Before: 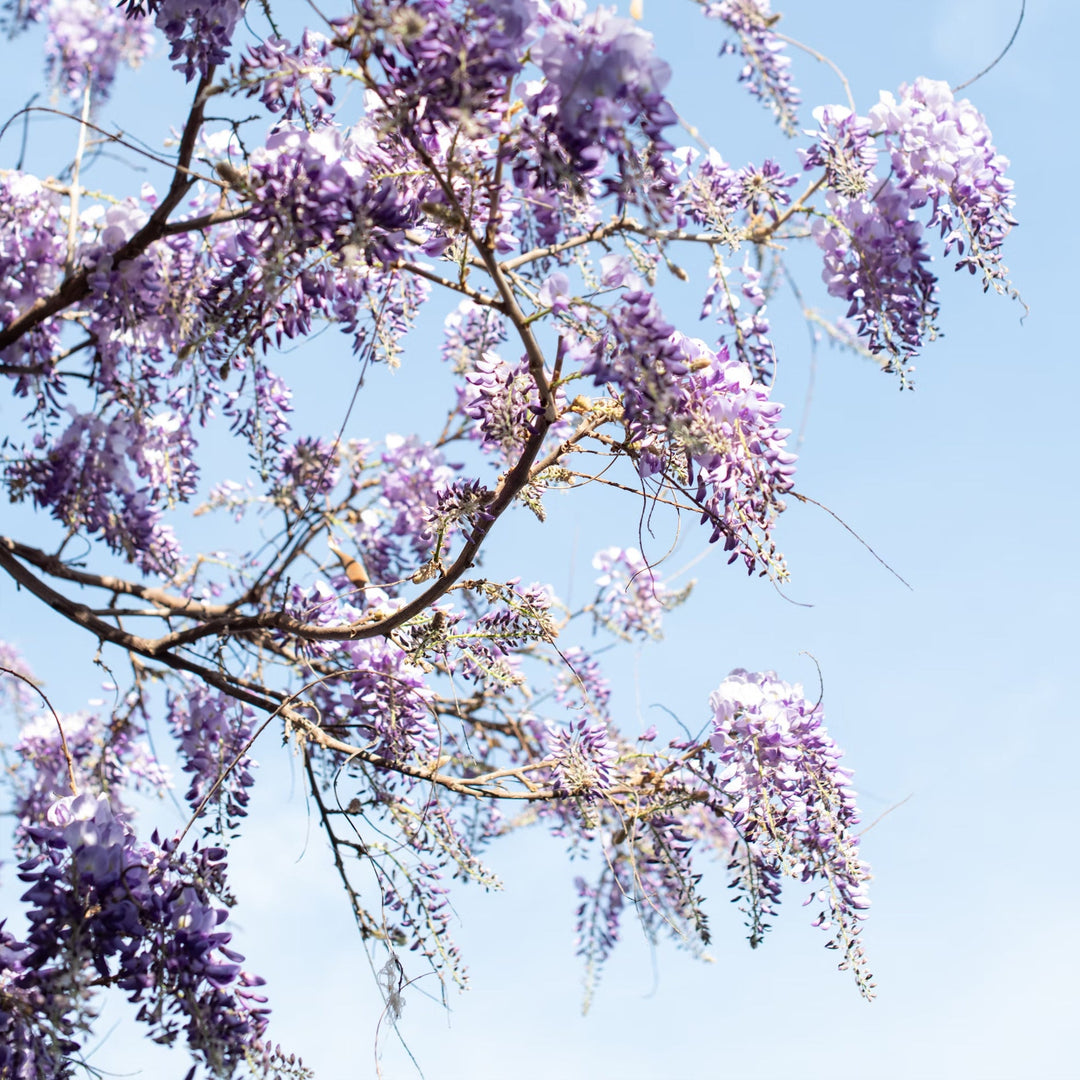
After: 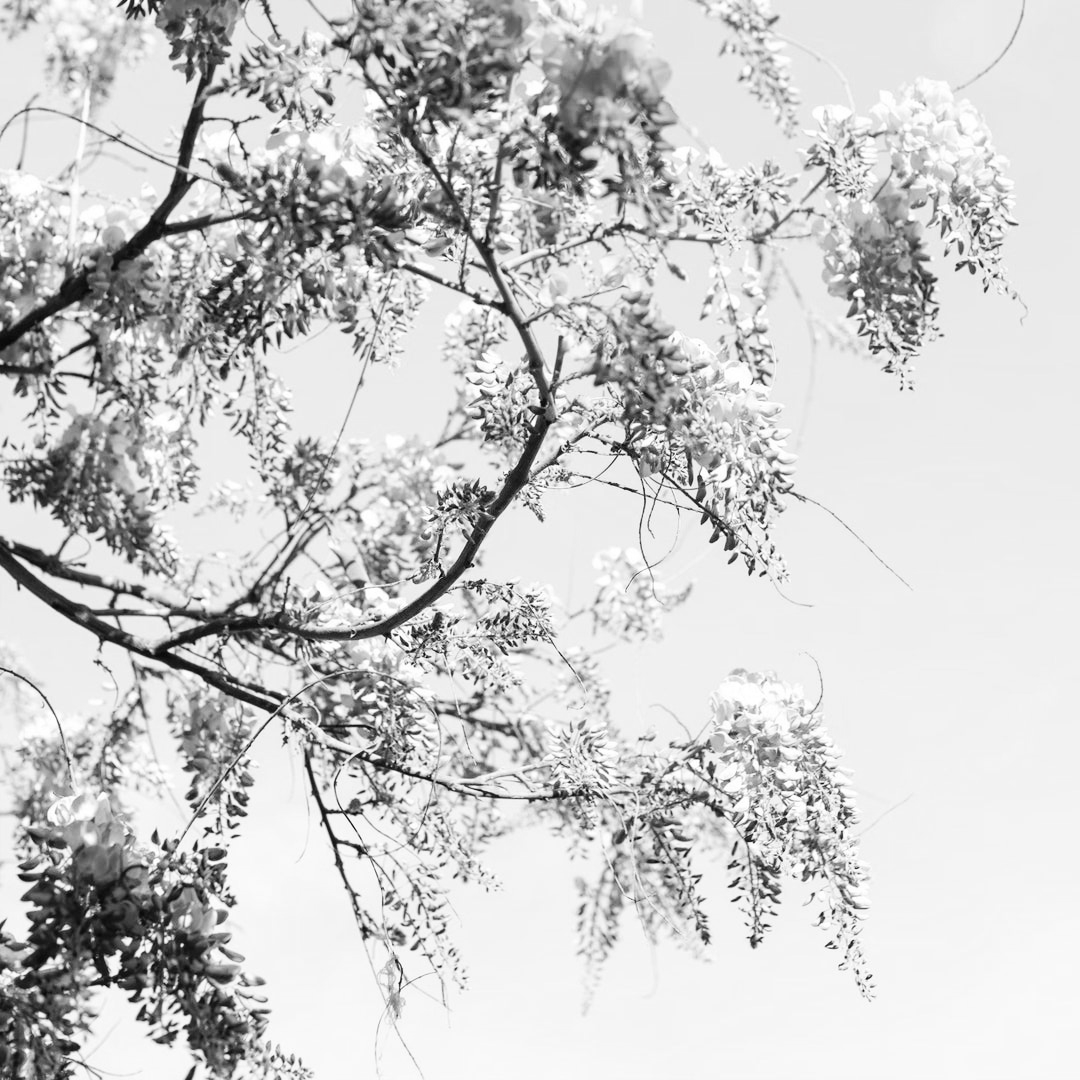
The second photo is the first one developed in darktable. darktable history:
tone curve: curves: ch0 [(0, 0) (0.003, 0.003) (0.011, 0.011) (0.025, 0.024) (0.044, 0.043) (0.069, 0.067) (0.1, 0.096) (0.136, 0.131) (0.177, 0.171) (0.224, 0.216) (0.277, 0.266) (0.335, 0.322) (0.399, 0.384) (0.468, 0.45) (0.543, 0.547) (0.623, 0.626) (0.709, 0.712) (0.801, 0.802) (0.898, 0.898) (1, 1)], preserve colors none
color look up table: target L [96.19, 87.05, 76.62, 90.59, 84.2, 88.83, 82.05, 83.48, 51.62, 63.98, 67.75, 55.15, 56.71, 37.41, 26.21, 16.59, 200, 100, 80.97, 79.52, 73.68, 74.42, 67.37, 53.58, 37.41, 27.09, 3.023, 93.05, 89.18, 84.2, 65.5, 78.8, 73.32, 85.99, 74.42, 88.12, 76.25, 42.78, 57.87, 44.82, 39.07, 13.71, 94.8, 93.05, 82.41, 83.48, 59.41, 59.41, 8.248], target a [0 ×42, 0.001, 0 ×6], target b [0 ×49], num patches 49
